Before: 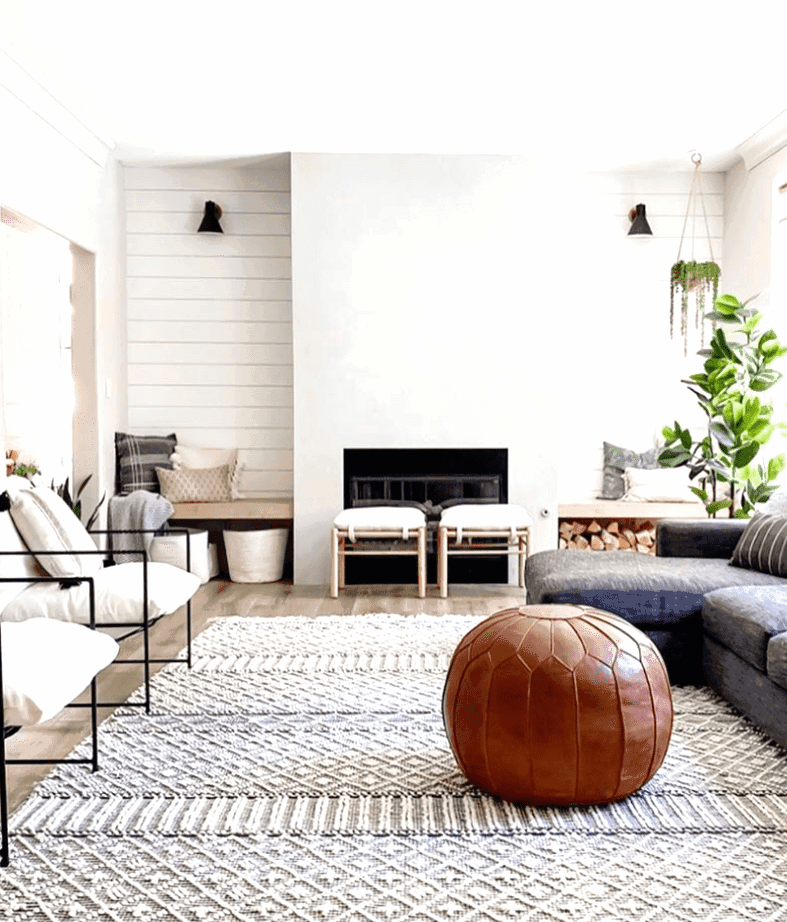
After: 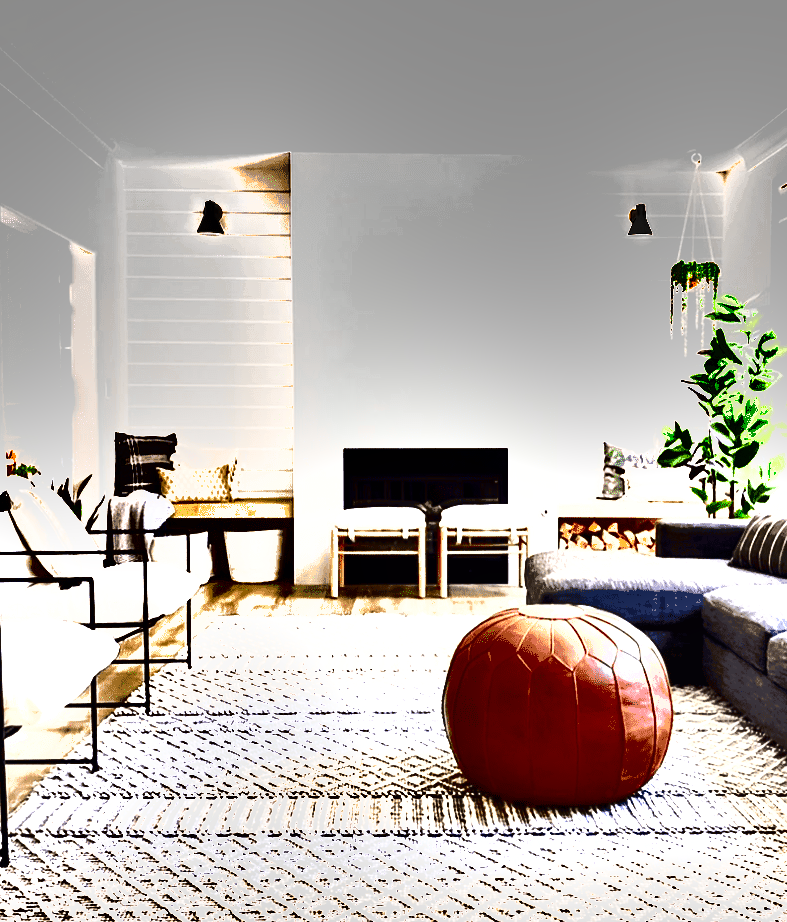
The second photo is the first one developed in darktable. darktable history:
exposure: black level correction 0, exposure 1.2 EV, compensate exposure bias true, compensate highlight preservation false
contrast brightness saturation: contrast 0.167, saturation 0.318
shadows and highlights: radius 107.21, shadows 40.55, highlights -72.2, low approximation 0.01, soften with gaussian
